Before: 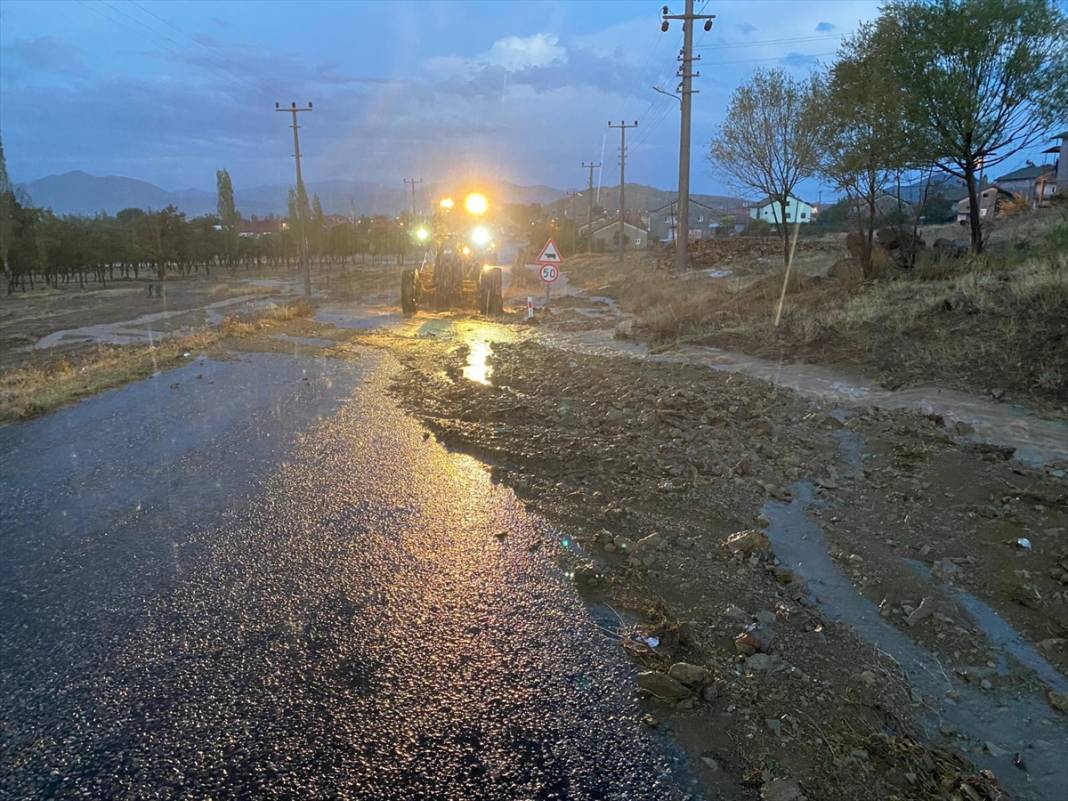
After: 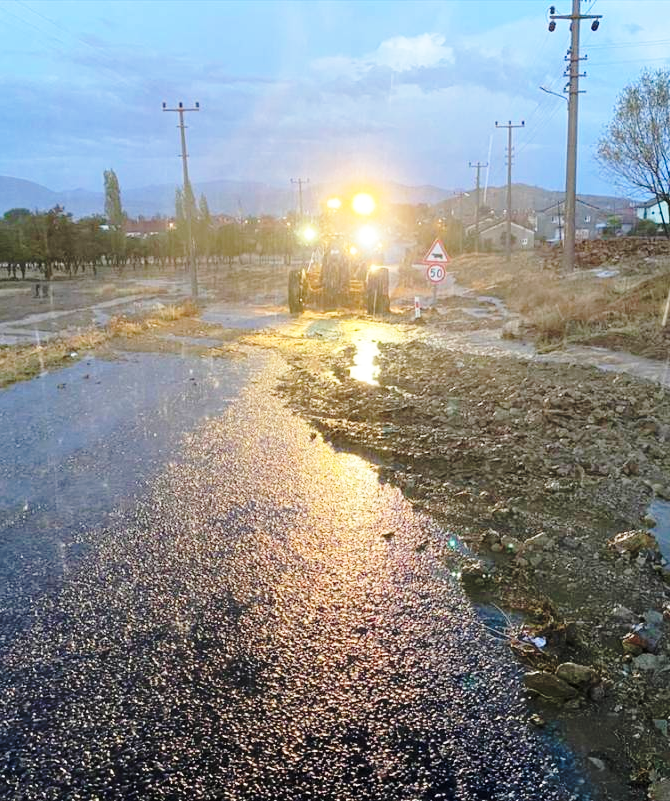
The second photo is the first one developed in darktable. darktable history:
base curve: curves: ch0 [(0, 0) (0.036, 0.037) (0.121, 0.228) (0.46, 0.76) (0.859, 0.983) (1, 1)], preserve colors none
crop: left 10.644%, right 26.528%
